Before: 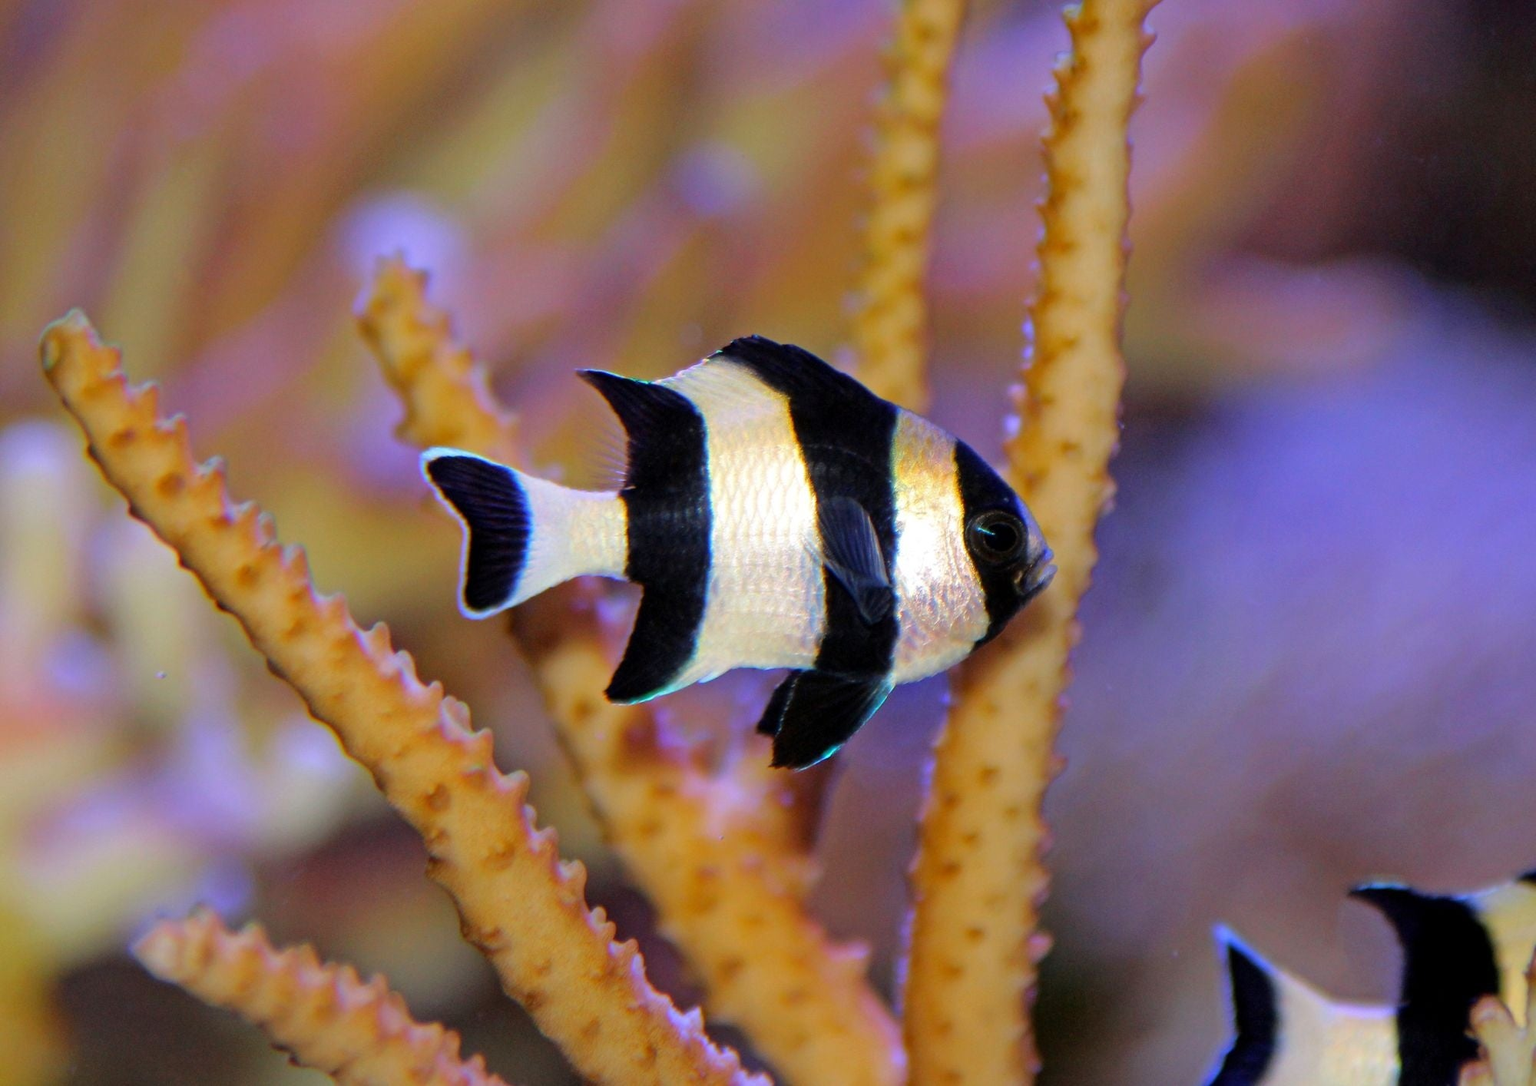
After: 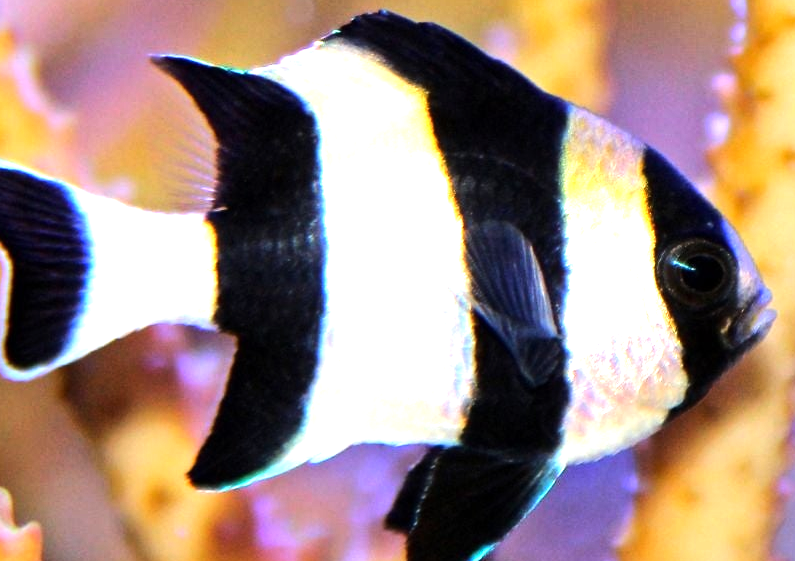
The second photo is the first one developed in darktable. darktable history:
exposure: exposure 0.665 EV, compensate highlight preservation false
tone equalizer: -8 EV -0.748 EV, -7 EV -0.686 EV, -6 EV -0.603 EV, -5 EV -0.42 EV, -3 EV 0.37 EV, -2 EV 0.6 EV, -1 EV 0.674 EV, +0 EV 0.743 EV, edges refinement/feathering 500, mask exposure compensation -1.57 EV, preserve details no
crop: left 30.043%, top 30.142%, right 30.187%, bottom 30.153%
